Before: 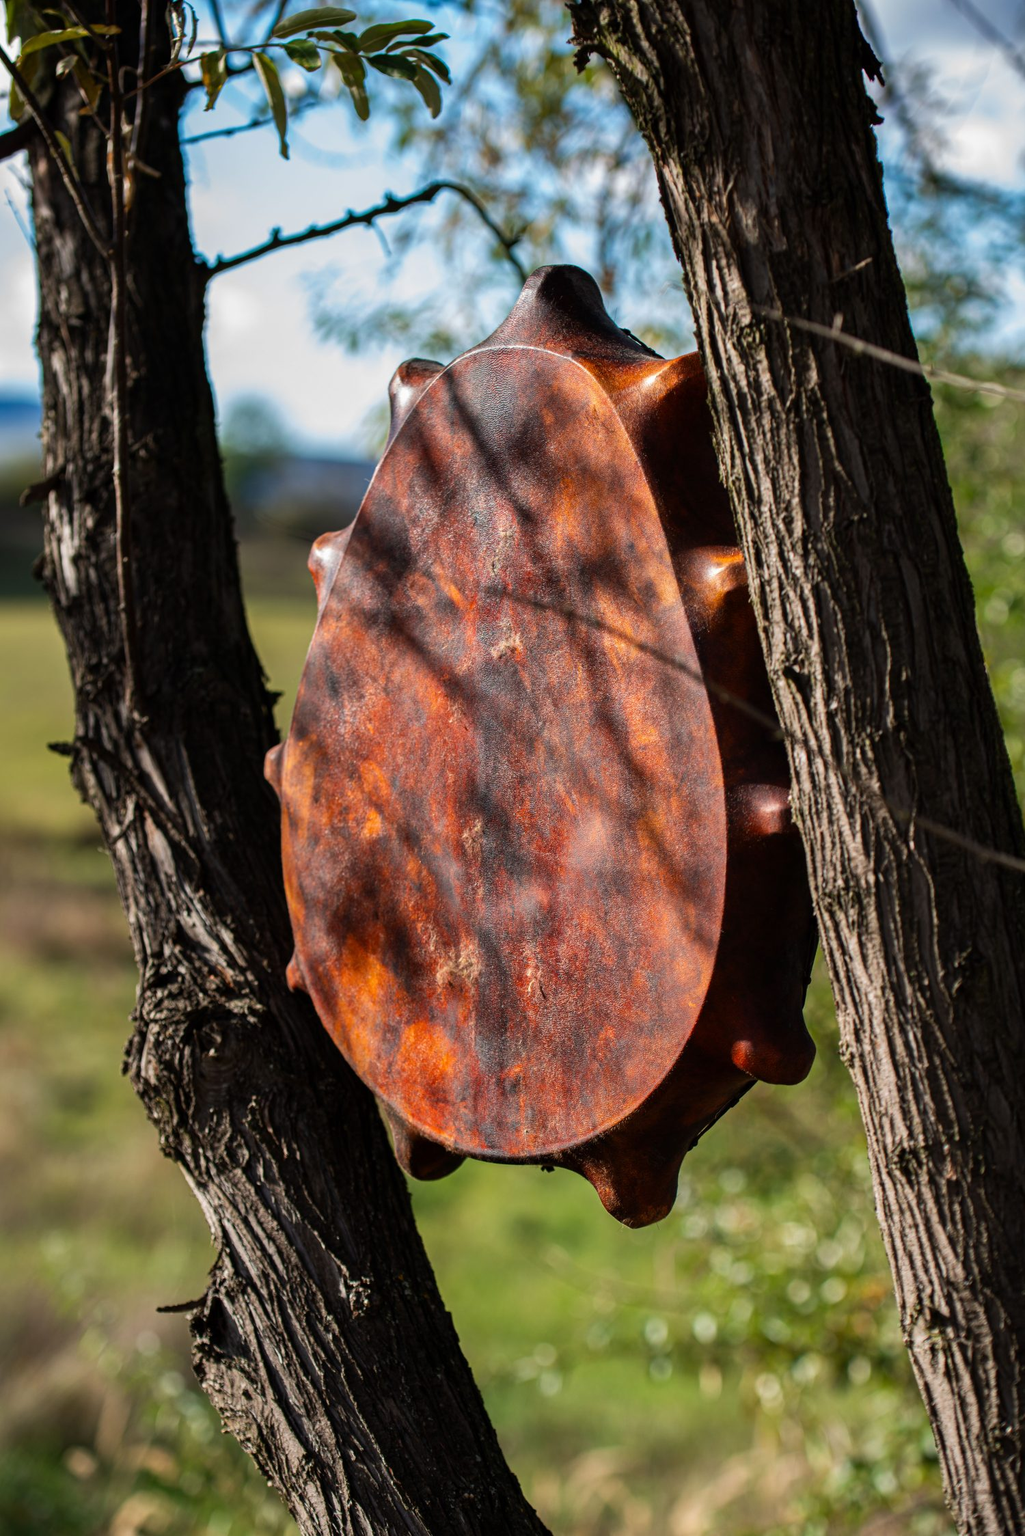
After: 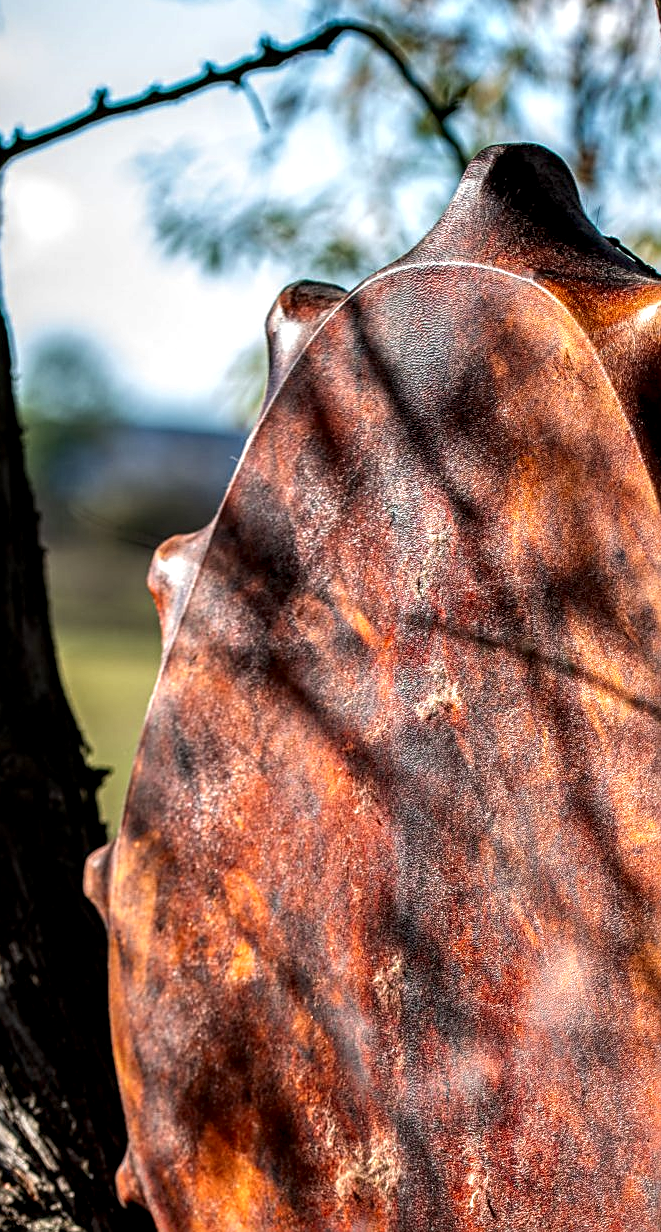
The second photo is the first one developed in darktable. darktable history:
crop: left 20.248%, top 10.86%, right 35.675%, bottom 34.321%
exposure: exposure 0.197 EV, compensate highlight preservation false
local contrast: detail 160%
sharpen: on, module defaults
